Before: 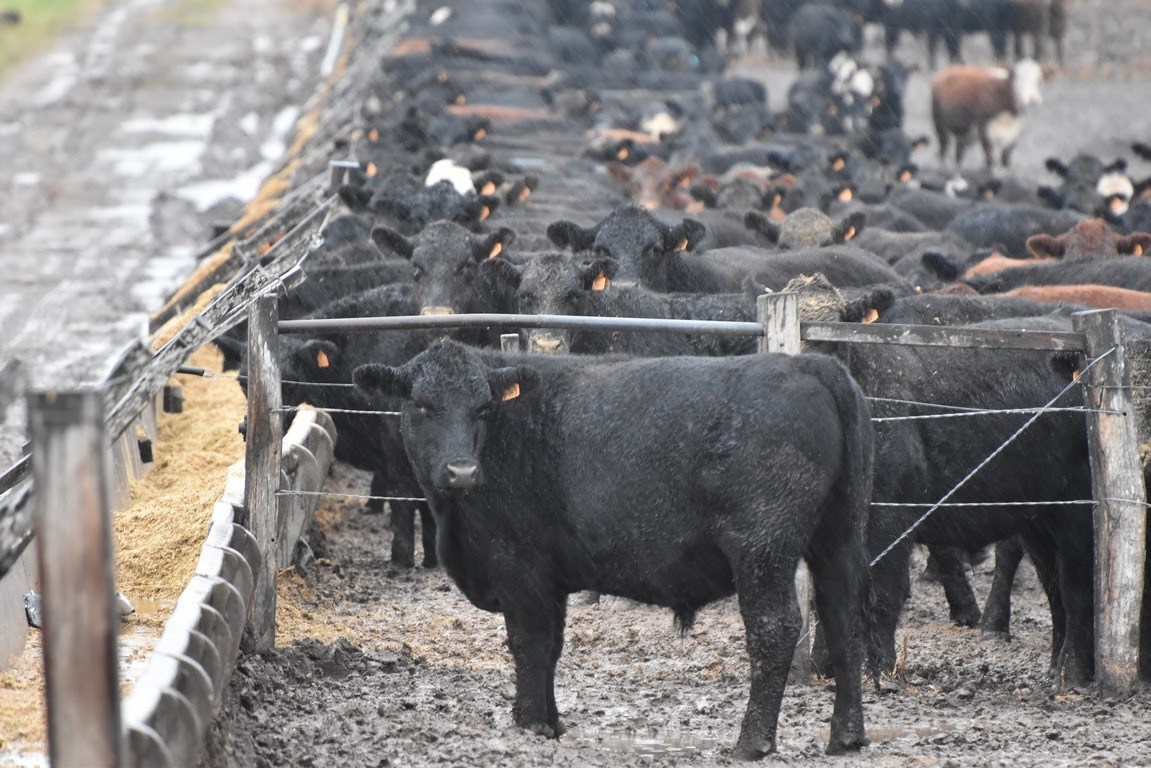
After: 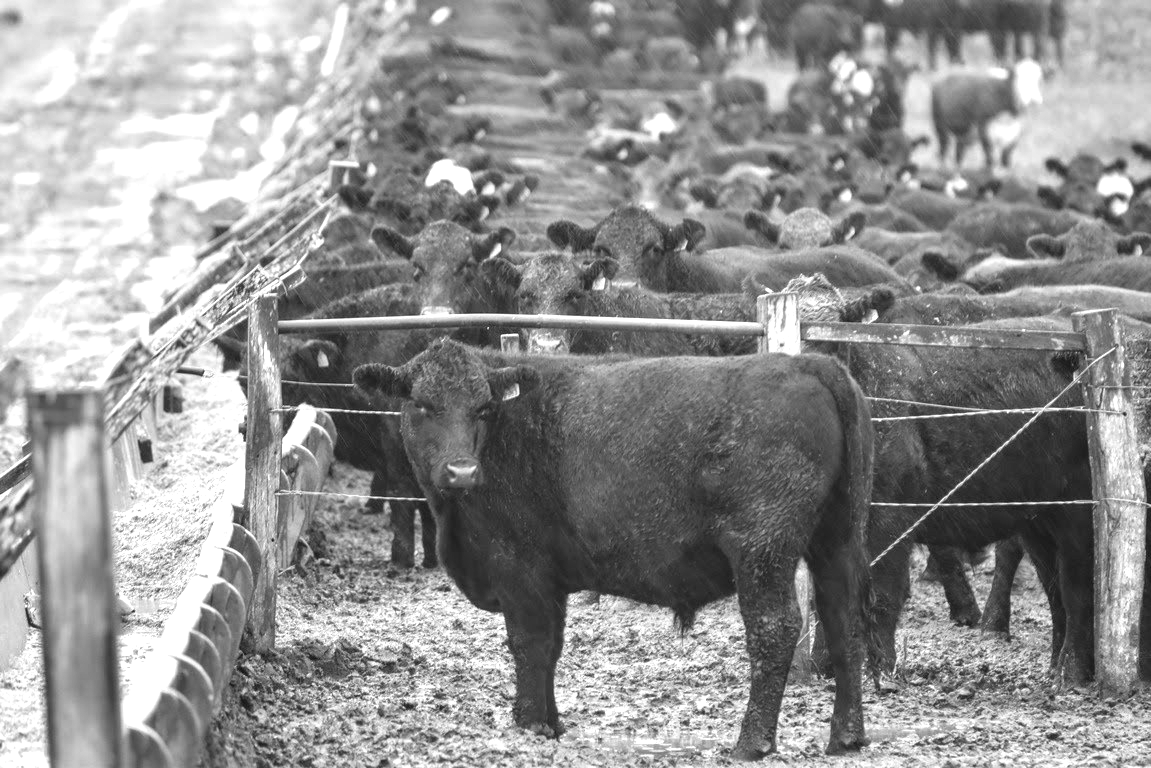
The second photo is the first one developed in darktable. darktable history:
exposure: black level correction 0, exposure 0.5 EV, compensate exposure bias true, compensate highlight preservation false
white balance: emerald 1
monochrome: a 32, b 64, size 2.3, highlights 1
local contrast: on, module defaults
